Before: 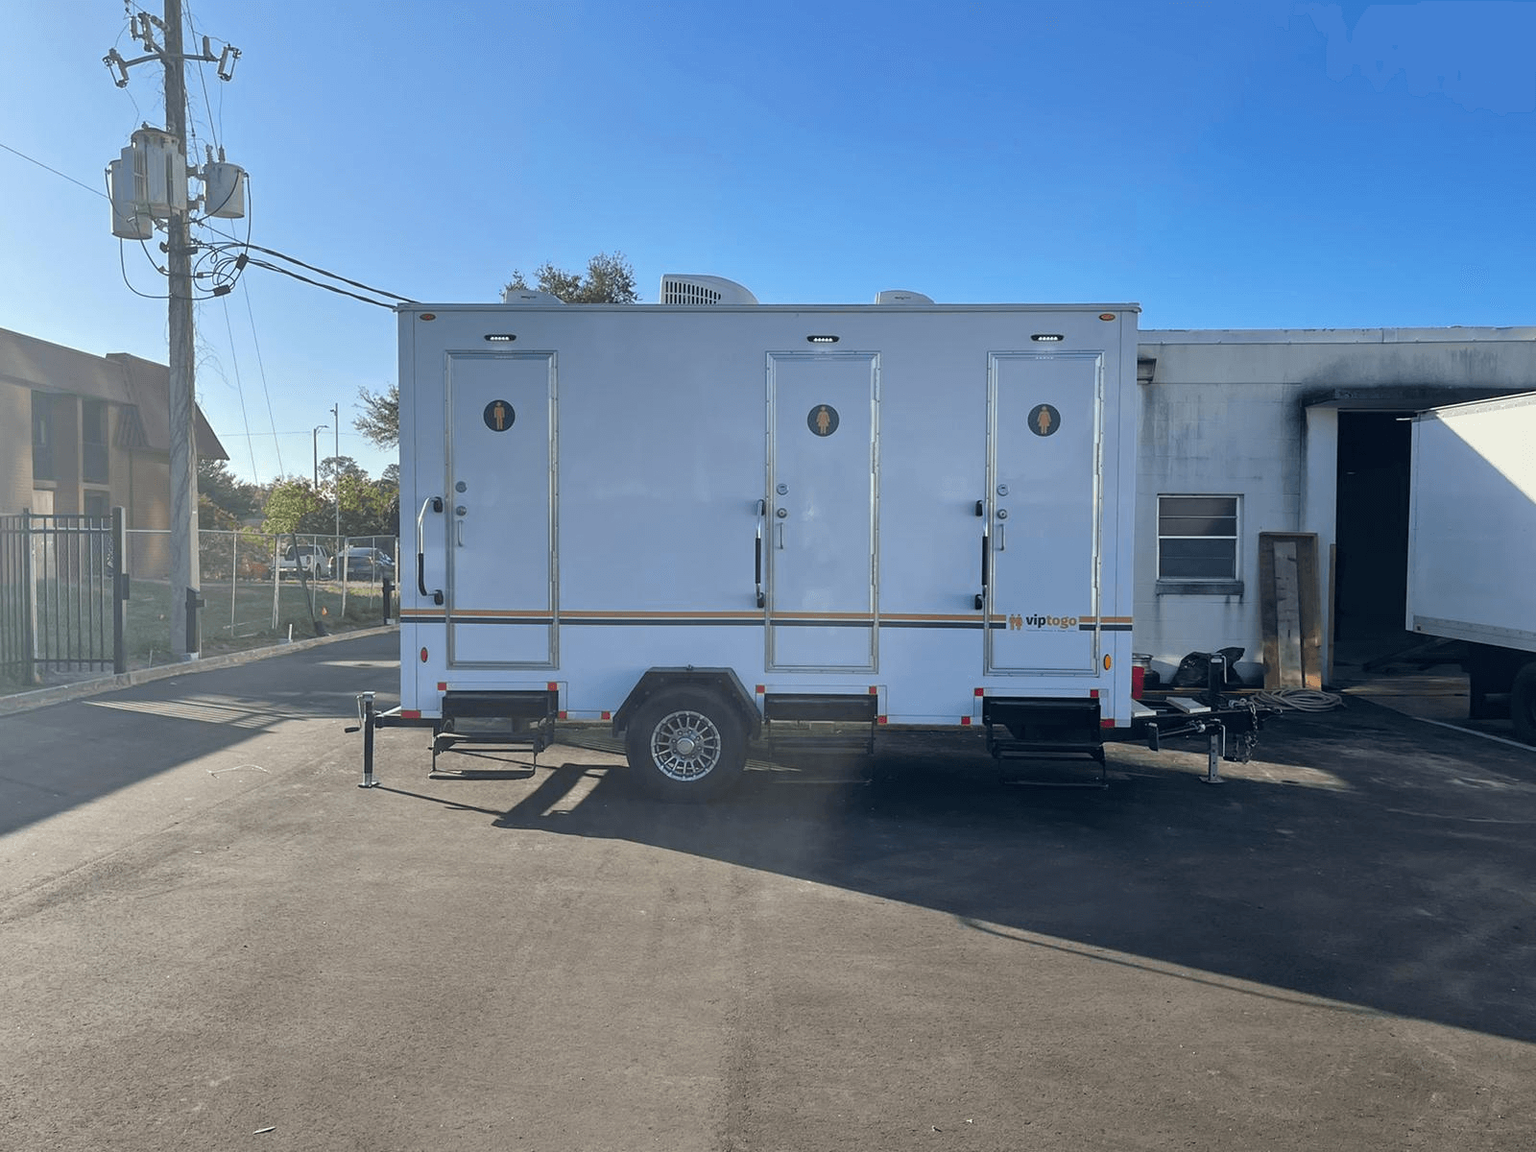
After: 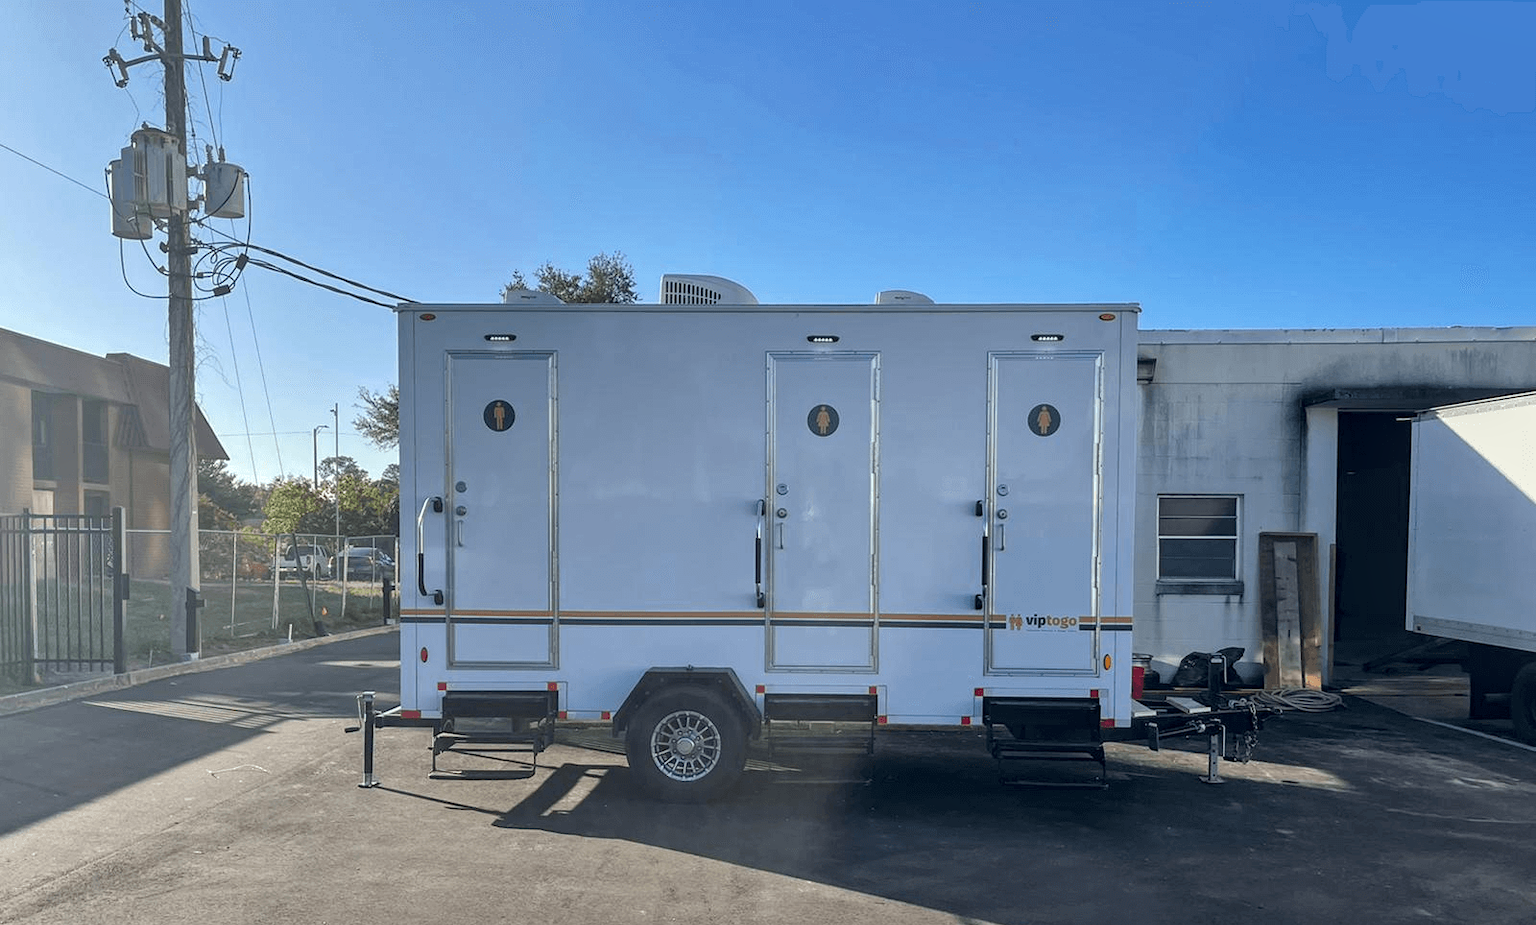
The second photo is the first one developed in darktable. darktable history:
shadows and highlights: shadows 29.61, highlights -30.47, low approximation 0.01, soften with gaussian
local contrast: on, module defaults
crop: bottom 19.644%
